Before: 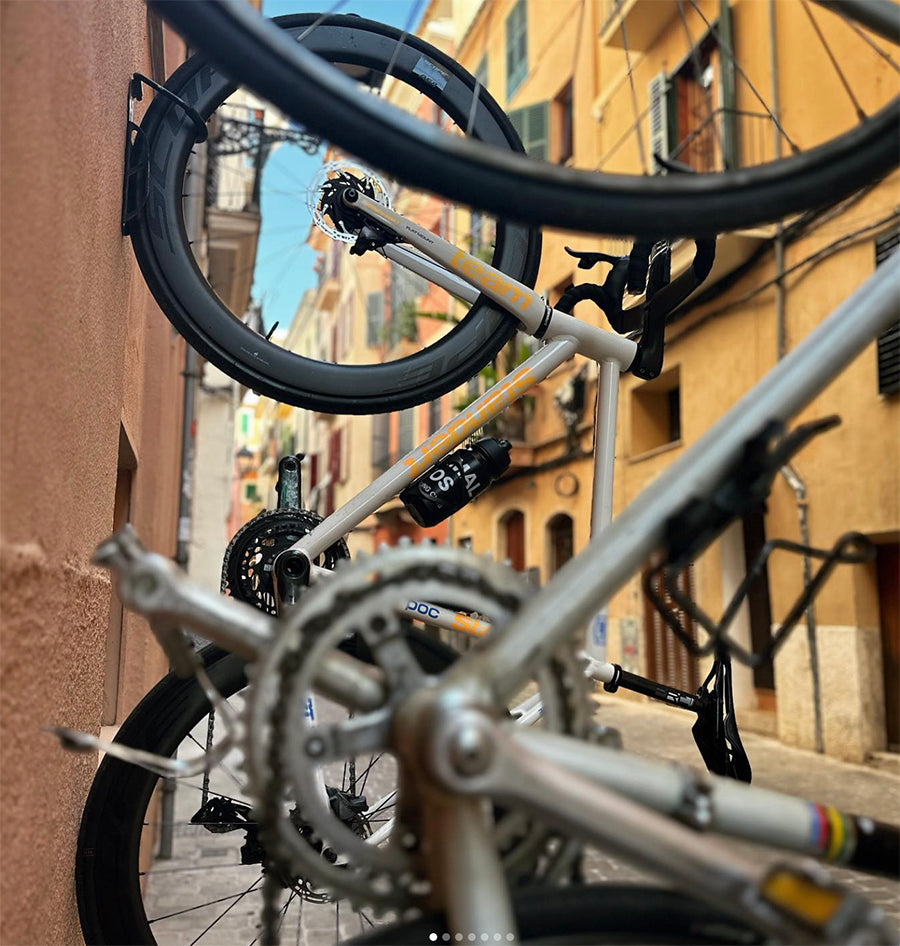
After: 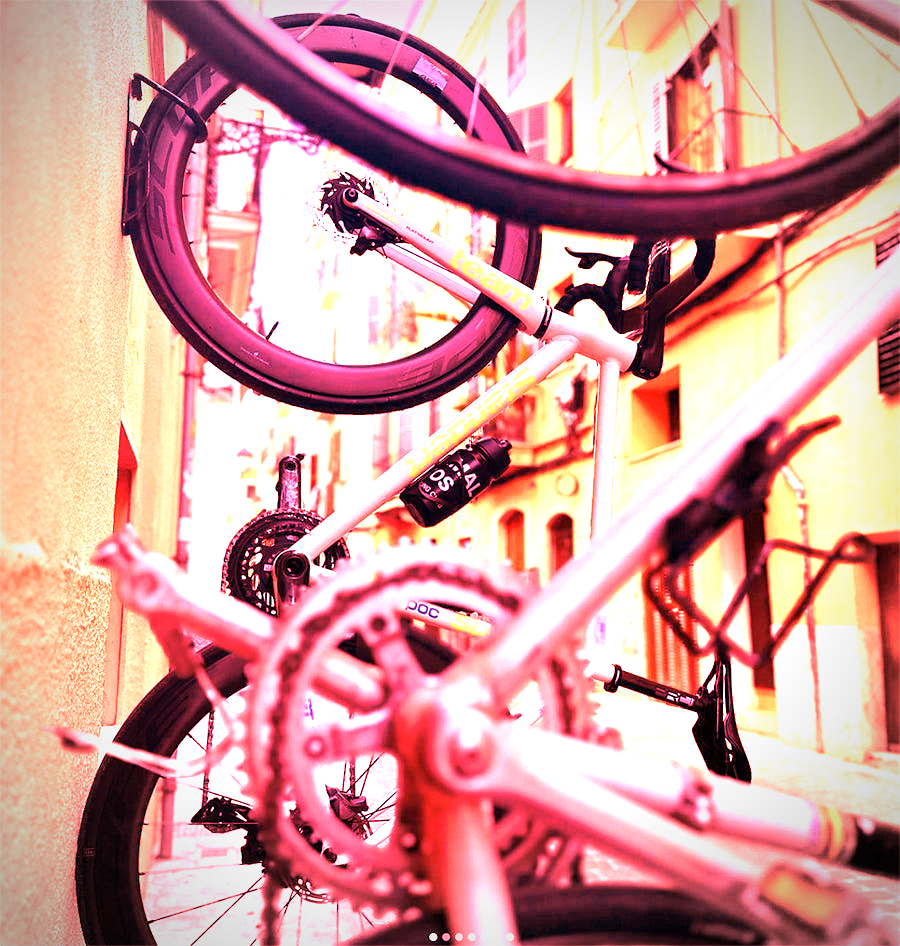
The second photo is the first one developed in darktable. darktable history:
white balance: red 4.26, blue 1.802
vignetting: on, module defaults
velvia: on, module defaults
